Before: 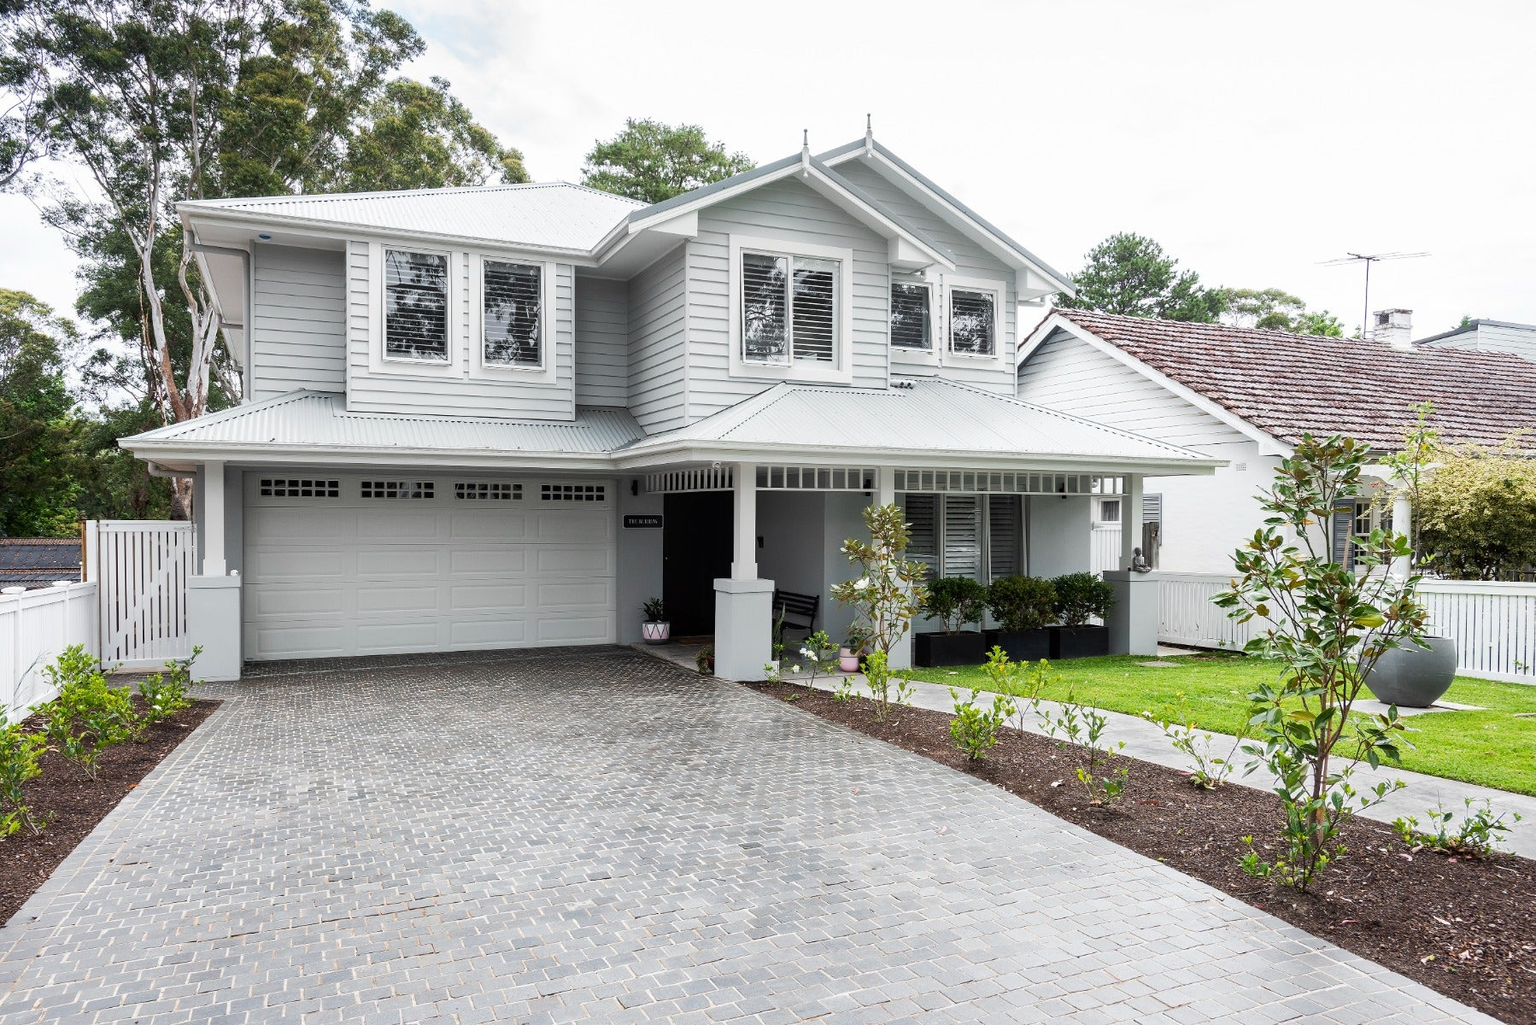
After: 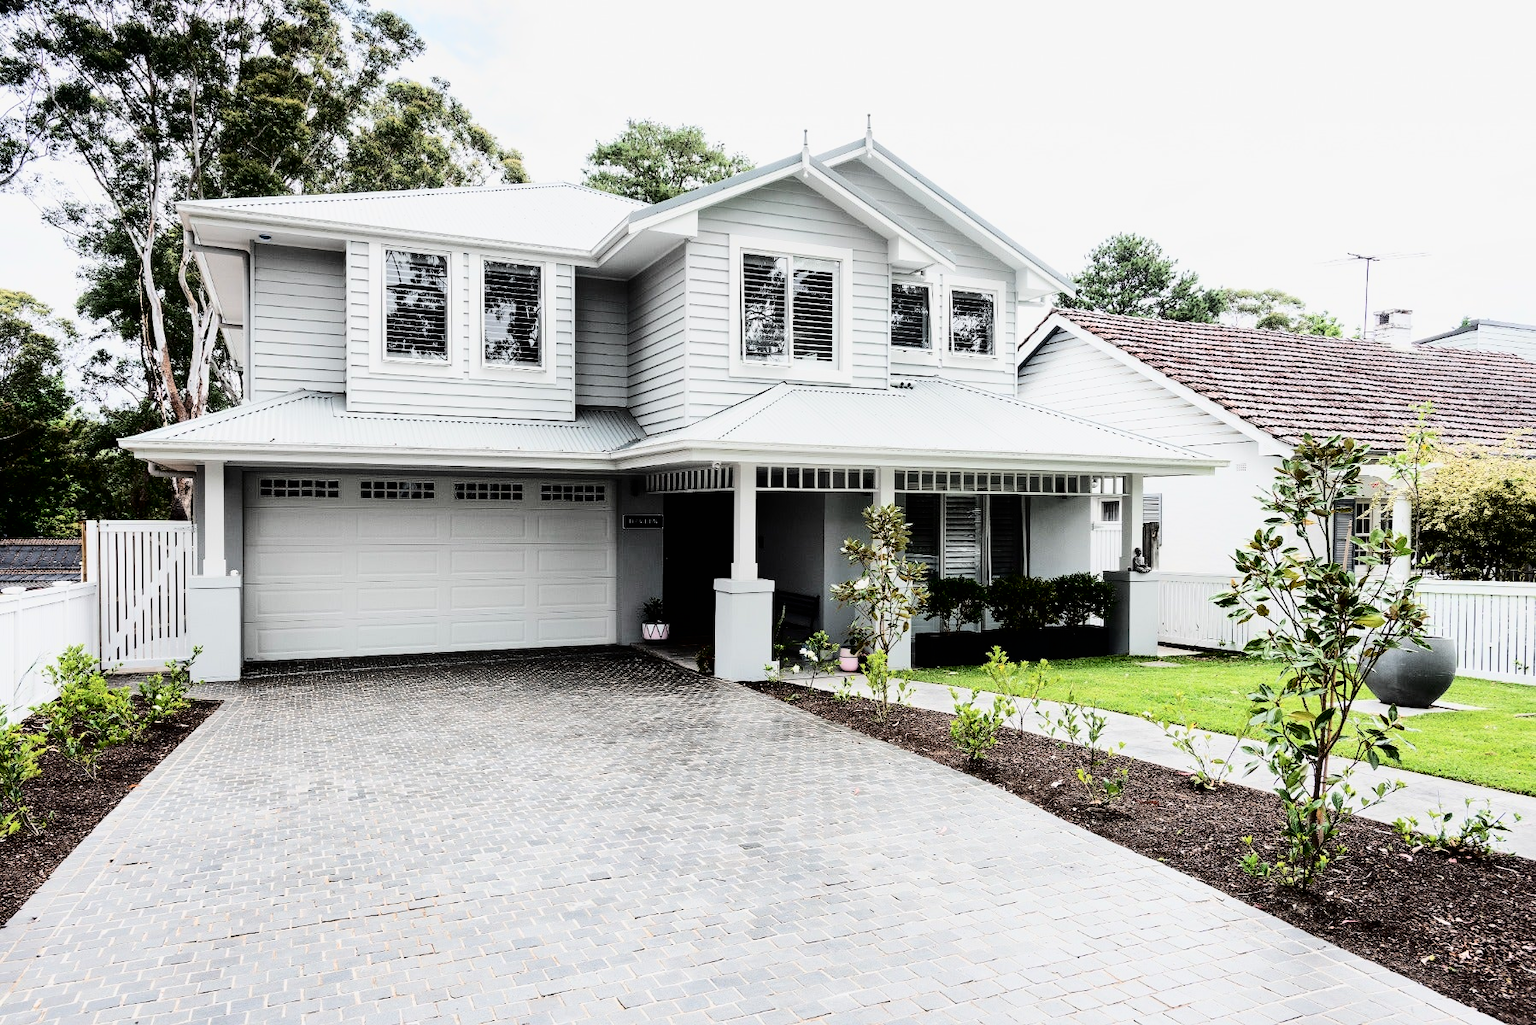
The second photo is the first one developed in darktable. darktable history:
color correction: highlights b* 0.017
filmic rgb: black relative exposure -8.01 EV, white relative exposure 4.04 EV, hardness 4.18, contrast 1.359, color science v6 (2022)
tone curve: curves: ch0 [(0, 0) (0.003, 0.003) (0.011, 0.005) (0.025, 0.008) (0.044, 0.012) (0.069, 0.02) (0.1, 0.031) (0.136, 0.047) (0.177, 0.088) (0.224, 0.141) (0.277, 0.222) (0.335, 0.32) (0.399, 0.425) (0.468, 0.524) (0.543, 0.623) (0.623, 0.716) (0.709, 0.796) (0.801, 0.88) (0.898, 0.959) (1, 1)], color space Lab, independent channels, preserve colors none
